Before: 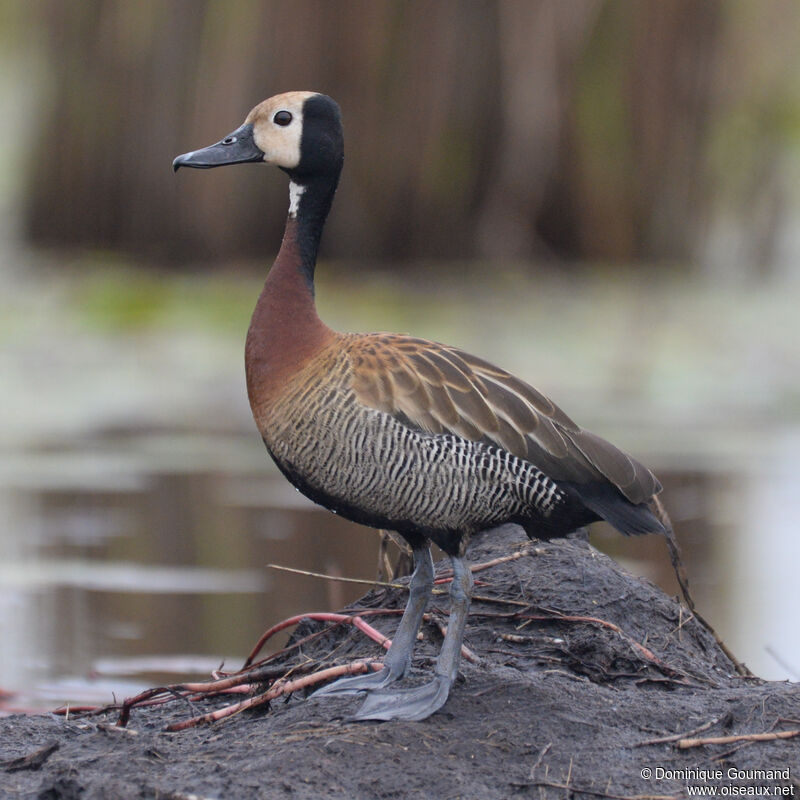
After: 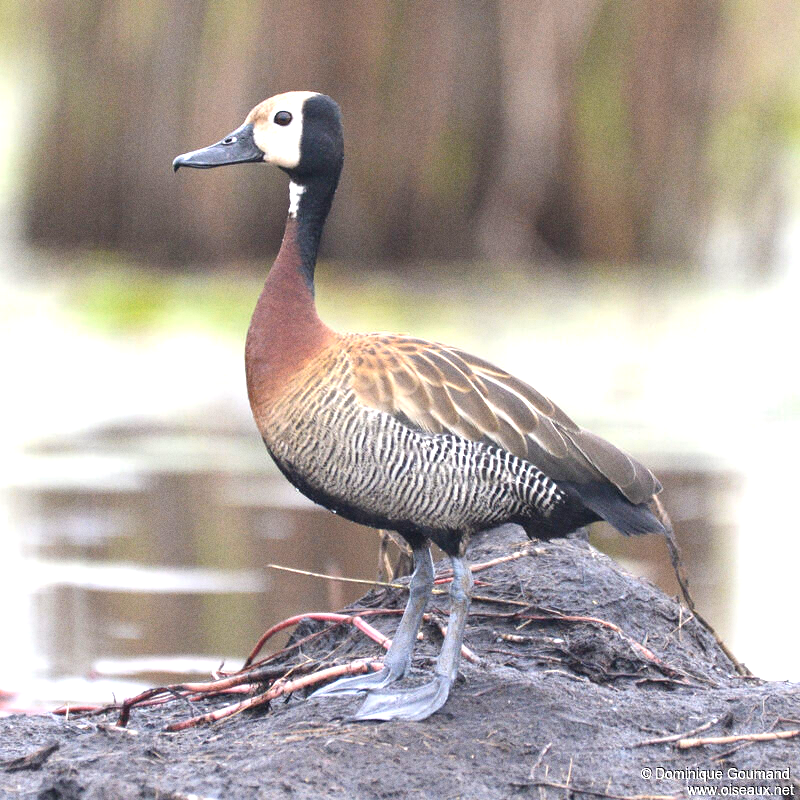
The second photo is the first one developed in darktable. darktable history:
grain: coarseness 0.09 ISO
exposure: black level correction 0, exposure 1.45 EV, compensate exposure bias true, compensate highlight preservation false
